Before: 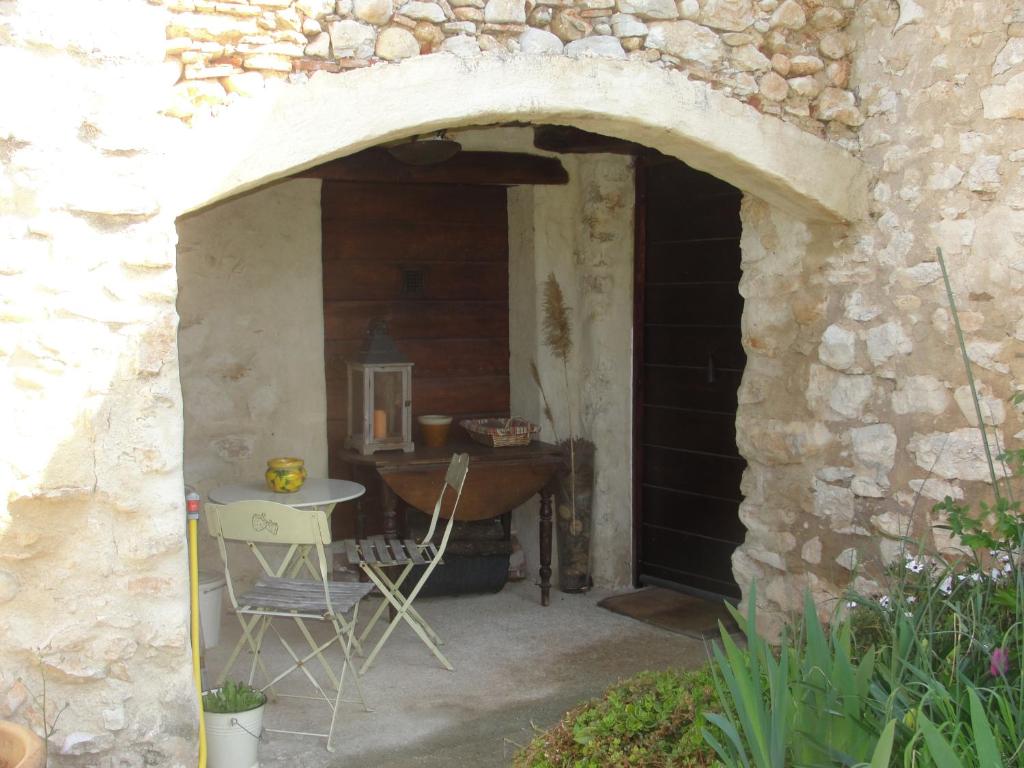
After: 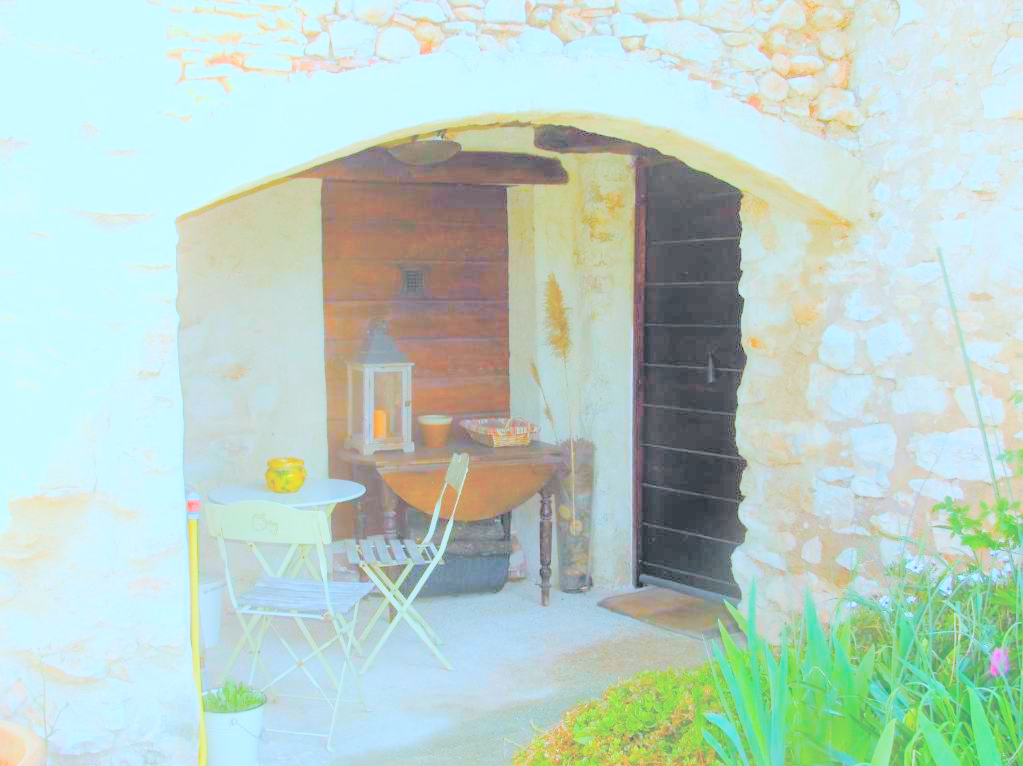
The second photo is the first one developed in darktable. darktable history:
contrast brightness saturation: brightness 1
filmic rgb: black relative exposure -8.79 EV, white relative exposure 4.98 EV, threshold 6 EV, target black luminance 0%, hardness 3.77, latitude 66.34%, contrast 0.822, highlights saturation mix 10%, shadows ↔ highlights balance 20%, add noise in highlights 0.1, color science v4 (2020), iterations of high-quality reconstruction 0, type of noise poissonian, enable highlight reconstruction true
color balance rgb: linear chroma grading › shadows -2.2%, linear chroma grading › highlights -15%, linear chroma grading › global chroma -10%, linear chroma grading › mid-tones -10%, perceptual saturation grading › global saturation 45%, perceptual saturation grading › highlights -50%, perceptual saturation grading › shadows 30%, perceptual brilliance grading › global brilliance 18%, global vibrance 45%
color correction: highlights a* -9.35, highlights b* -23.15
crop: top 0.05%, bottom 0.098%
